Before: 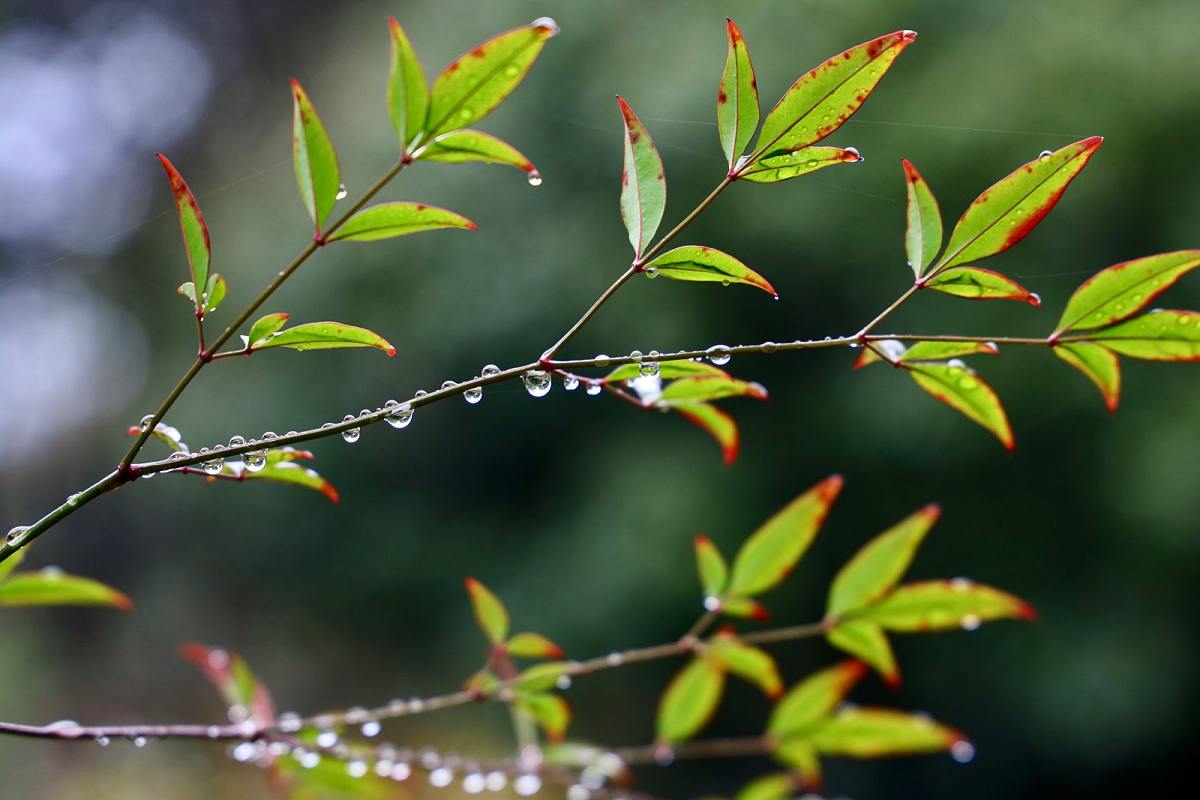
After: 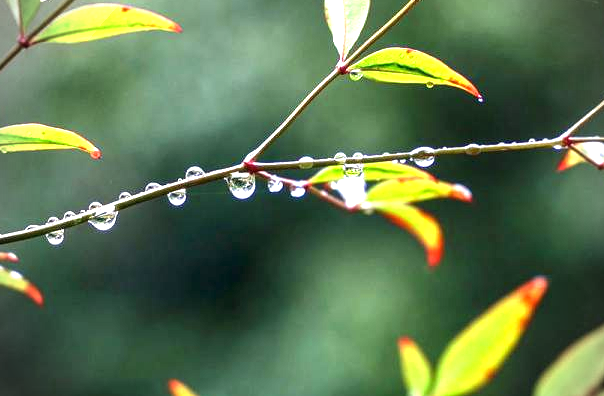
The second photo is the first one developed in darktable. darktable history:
crop: left 24.749%, top 24.842%, right 24.867%, bottom 25.558%
vignetting: fall-off start 88.06%, fall-off radius 24.18%, unbound false
local contrast: detail 130%
exposure: black level correction 0, exposure 1.503 EV, compensate exposure bias true, compensate highlight preservation false
